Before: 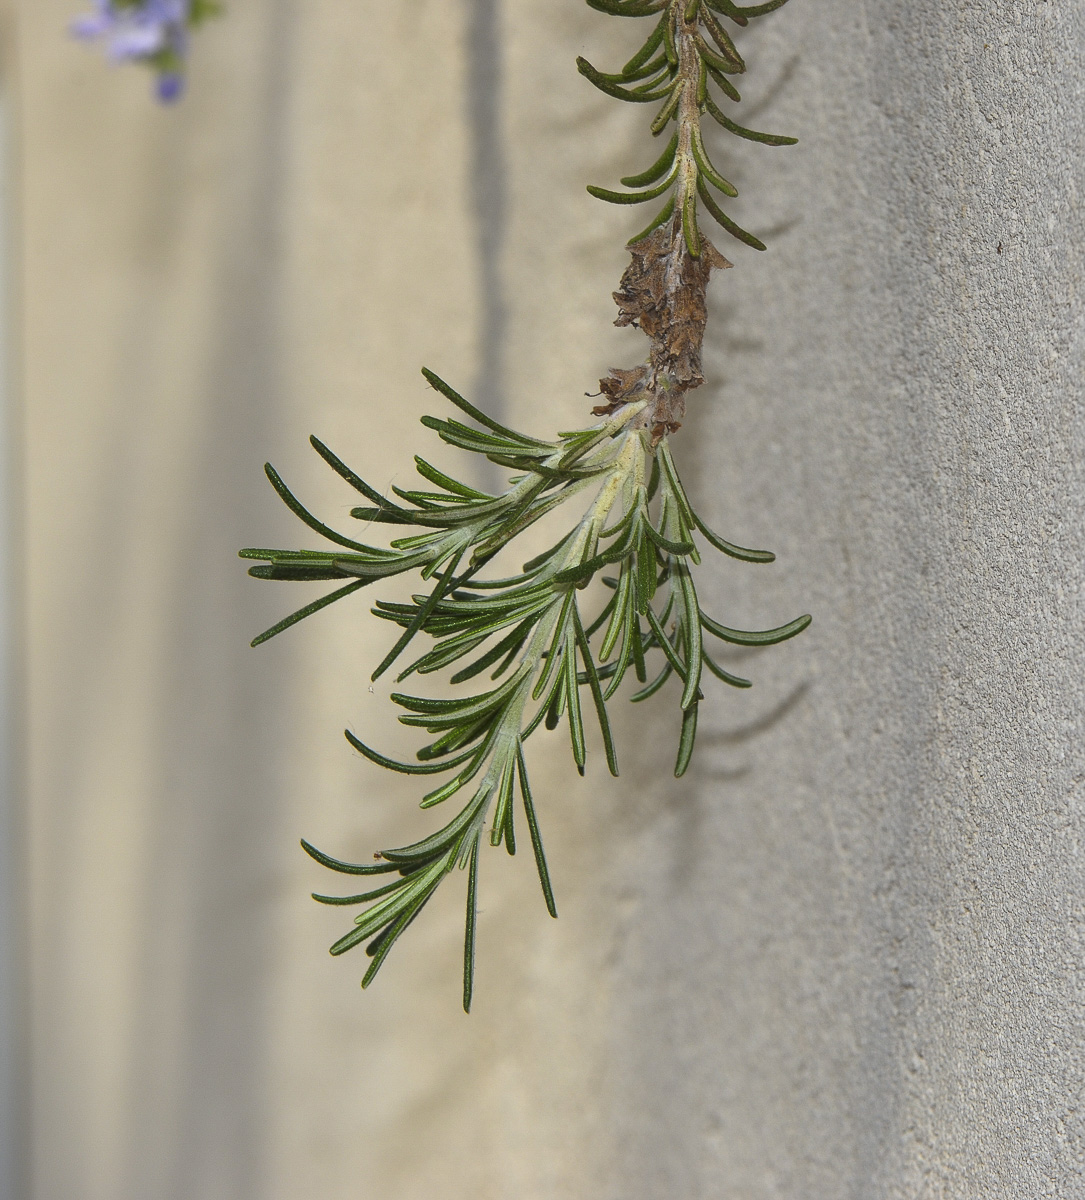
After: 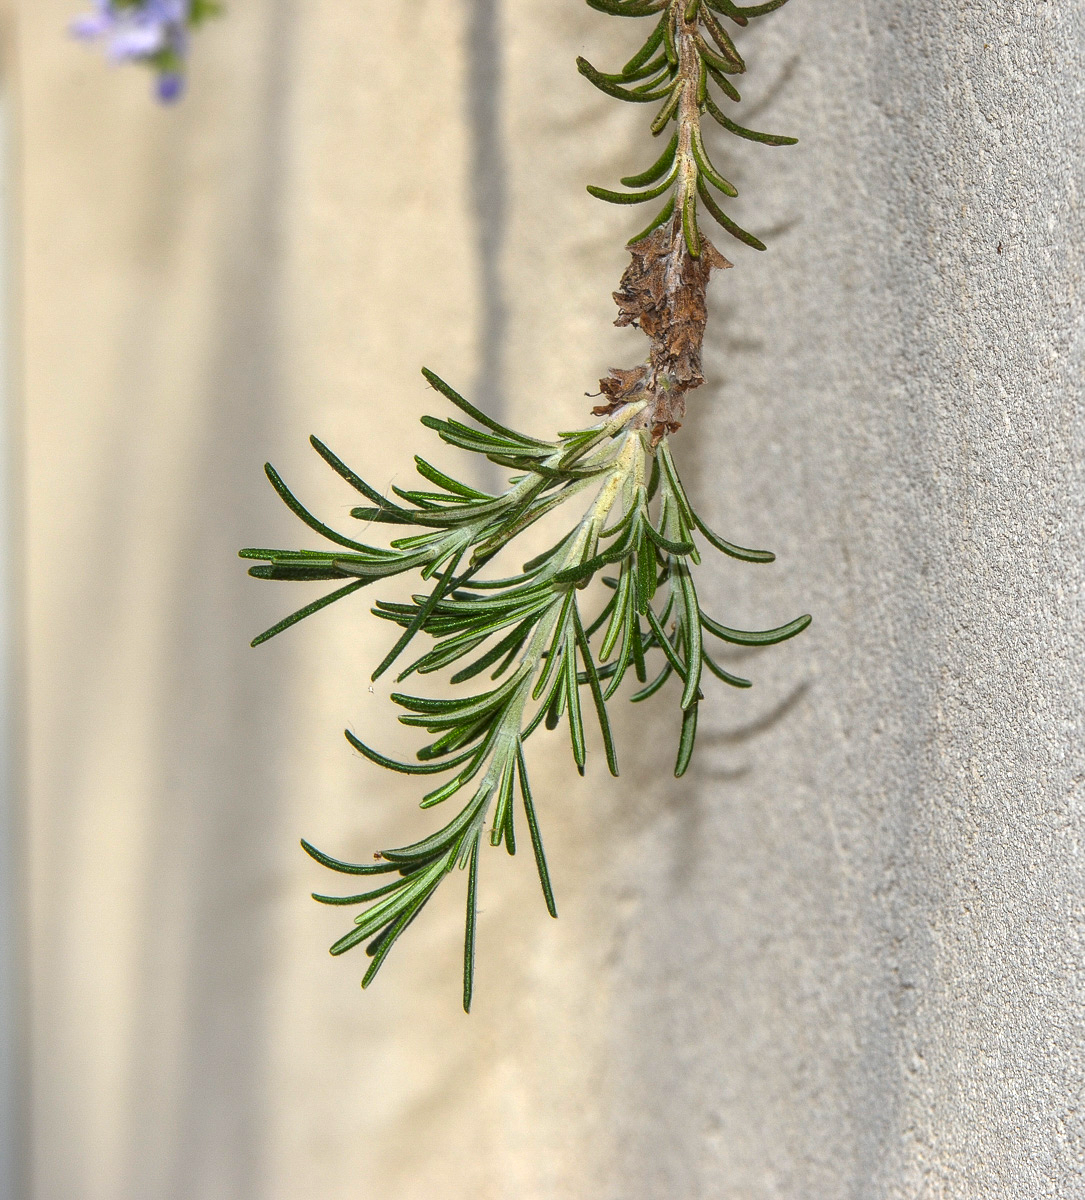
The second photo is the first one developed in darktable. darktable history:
local contrast: on, module defaults
exposure: black level correction 0, exposure 0.499 EV, compensate highlight preservation false
